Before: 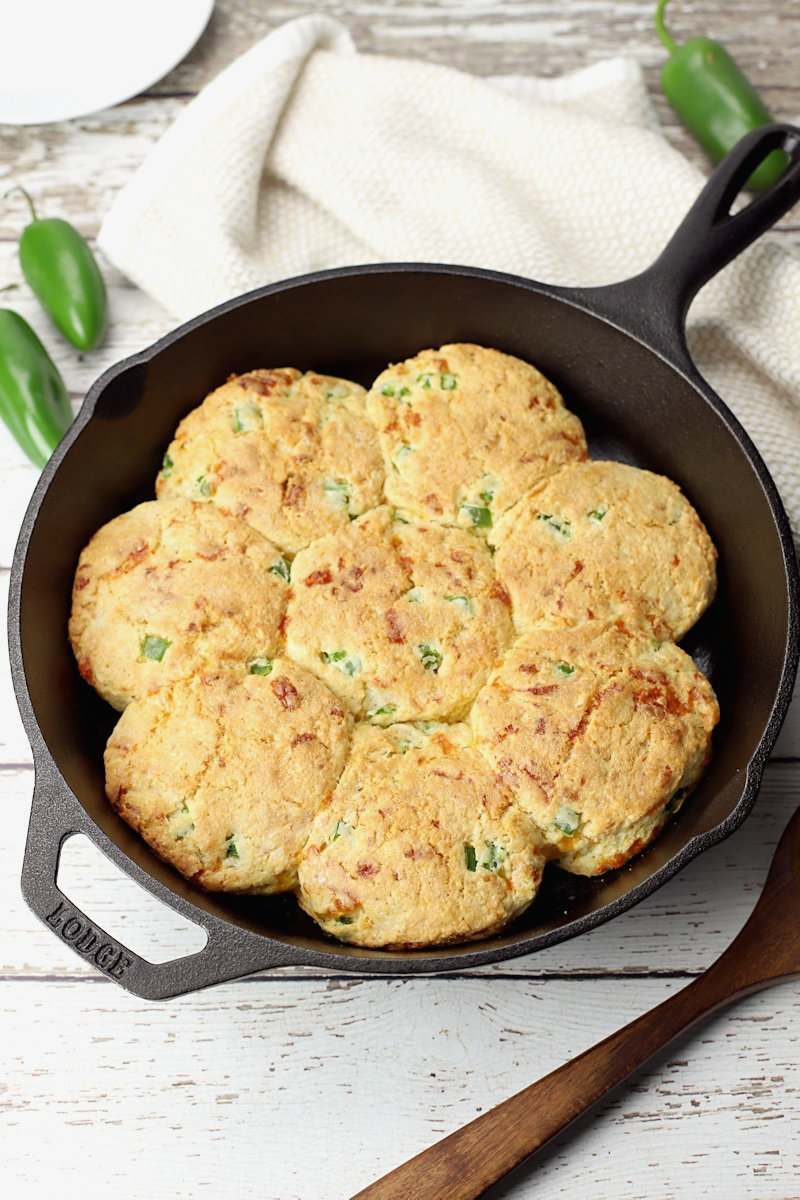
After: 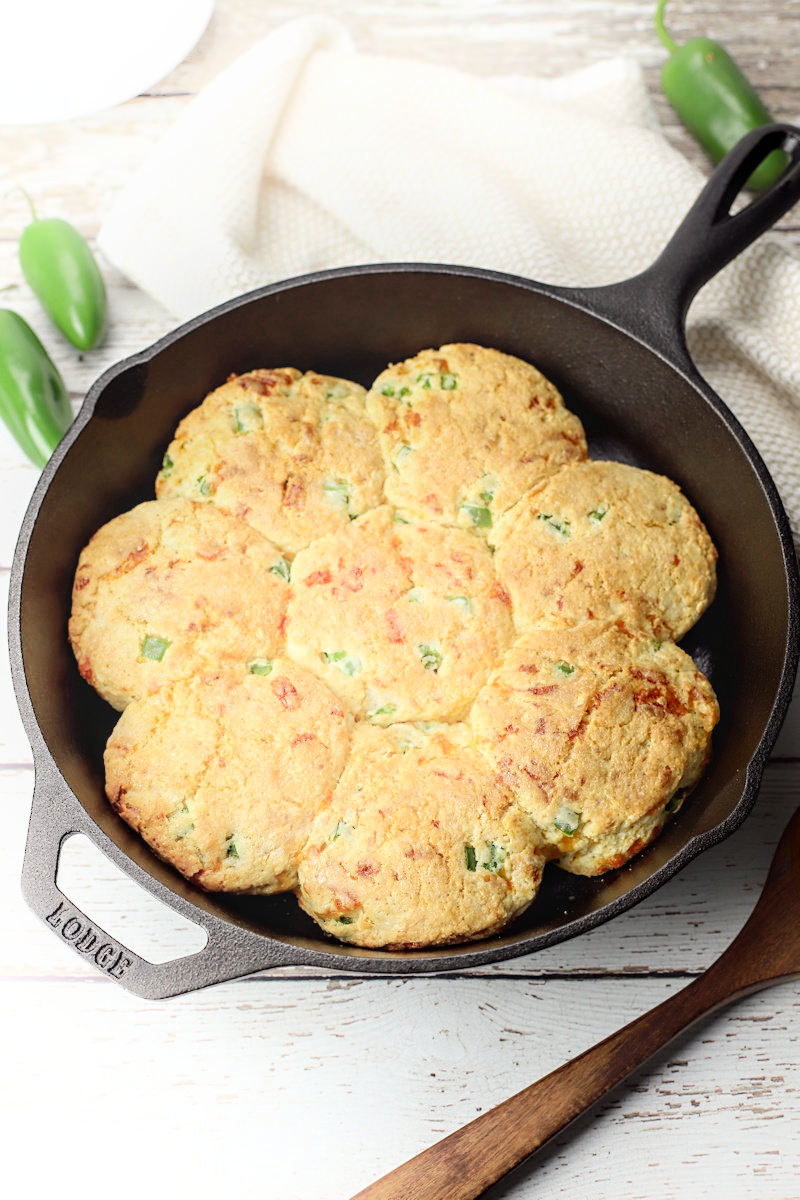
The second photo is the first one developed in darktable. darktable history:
shadows and highlights: shadows -90, highlights 90, soften with gaussian
local contrast: on, module defaults
